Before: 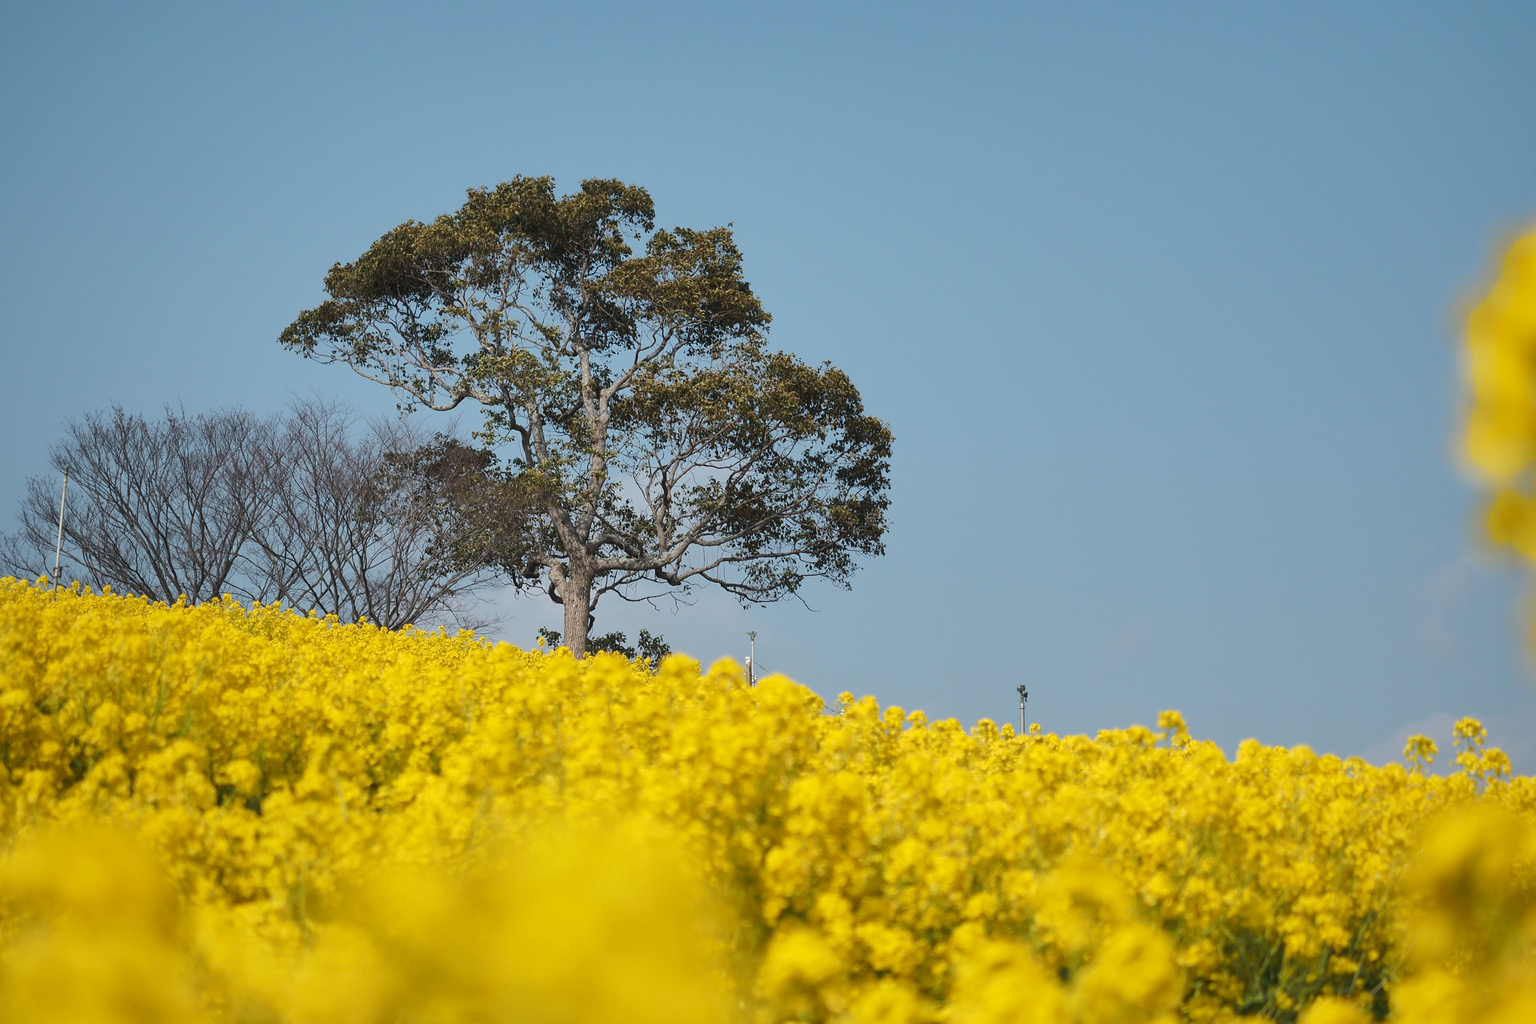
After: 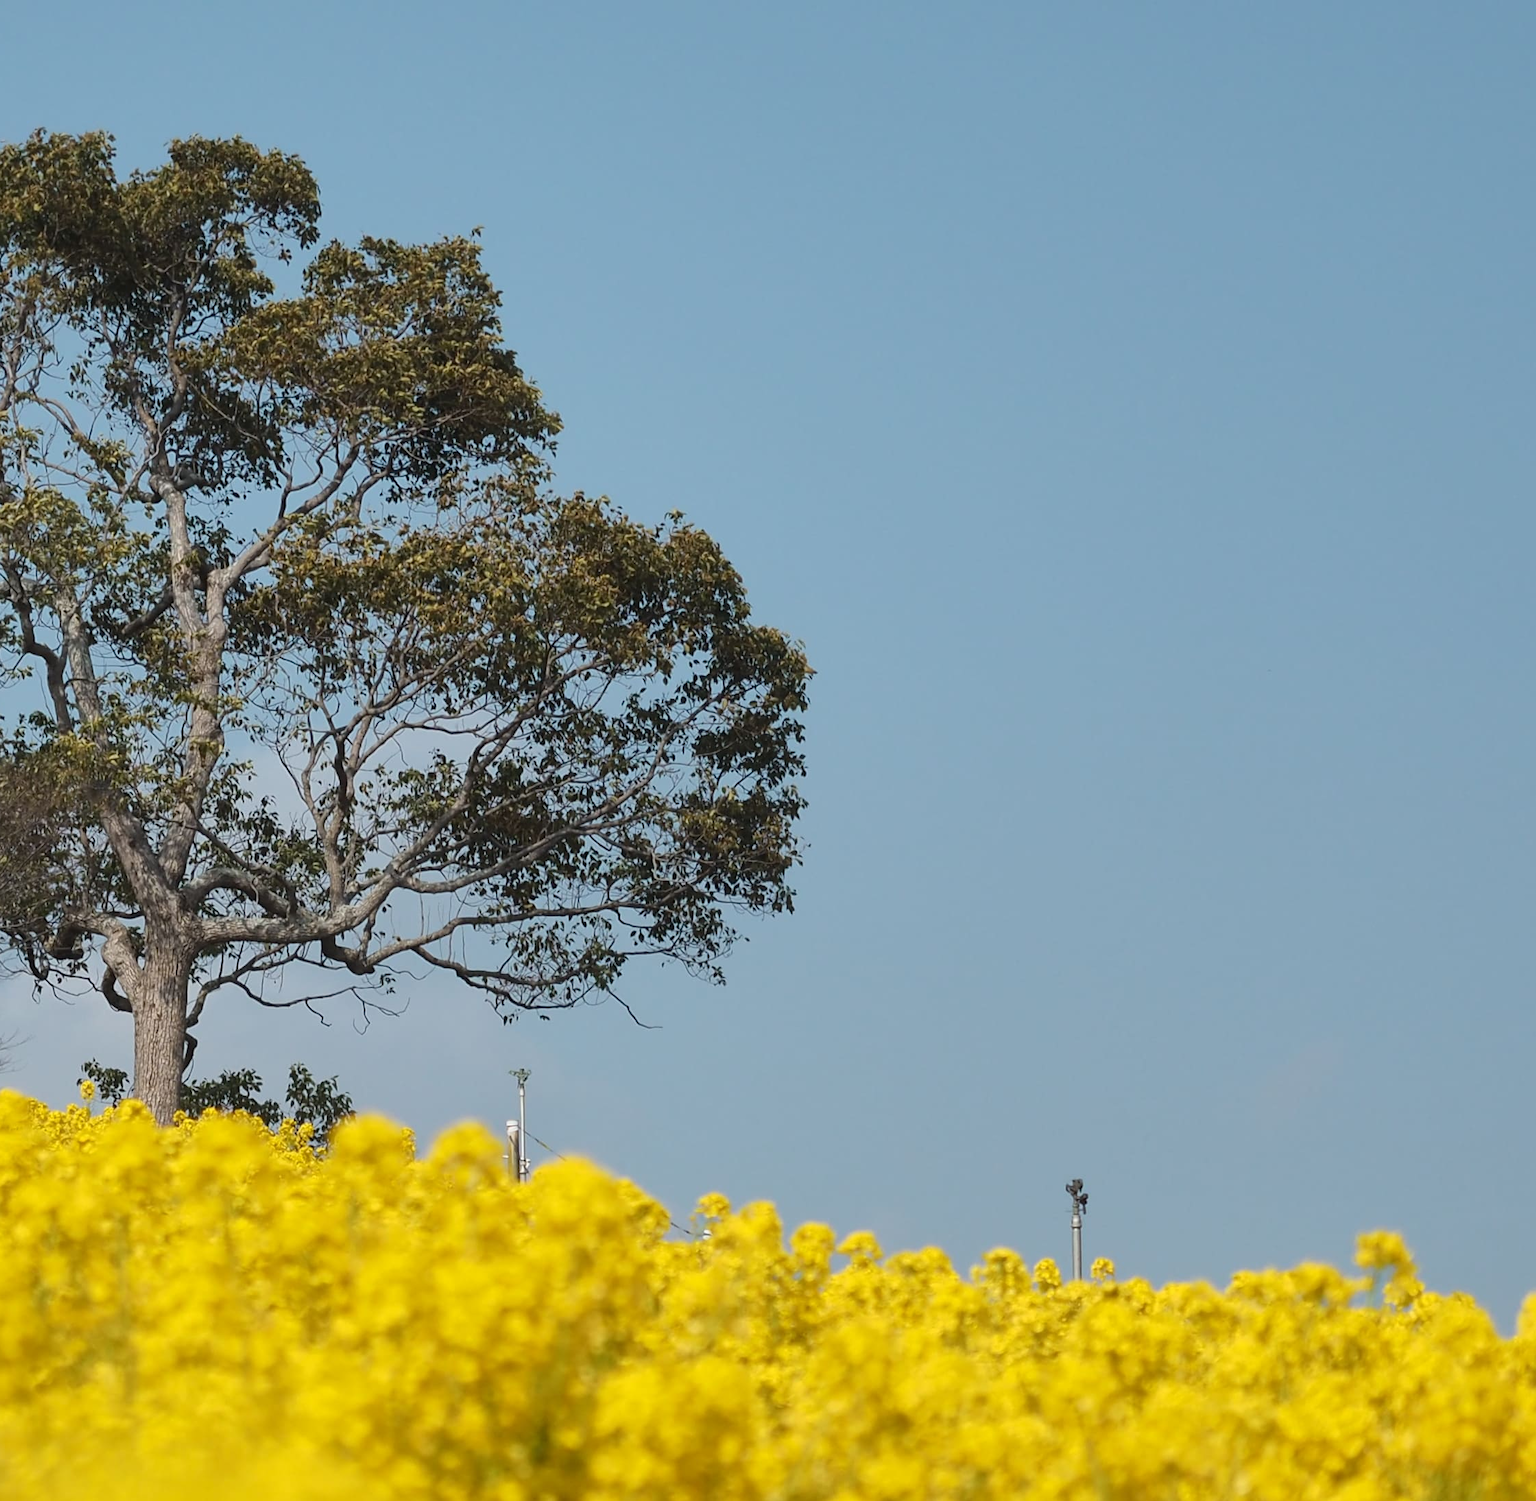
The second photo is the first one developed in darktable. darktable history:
crop: left 32.493%, top 10.958%, right 18.585%, bottom 17.454%
